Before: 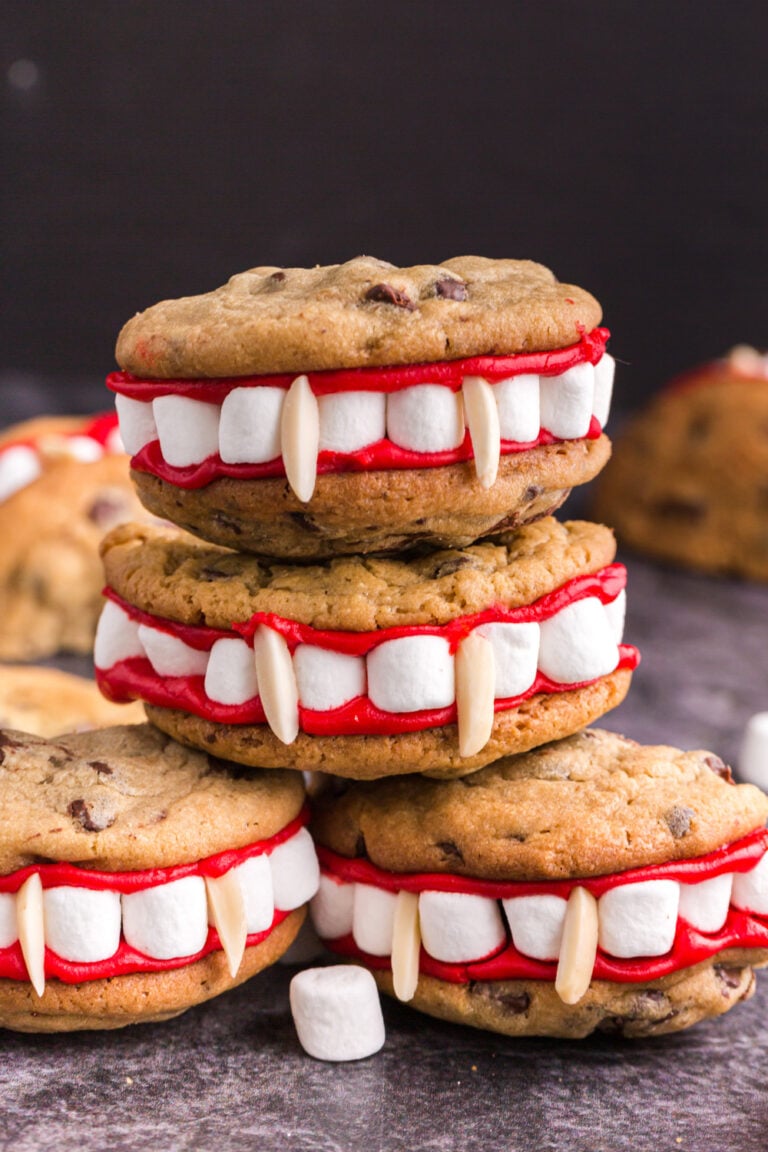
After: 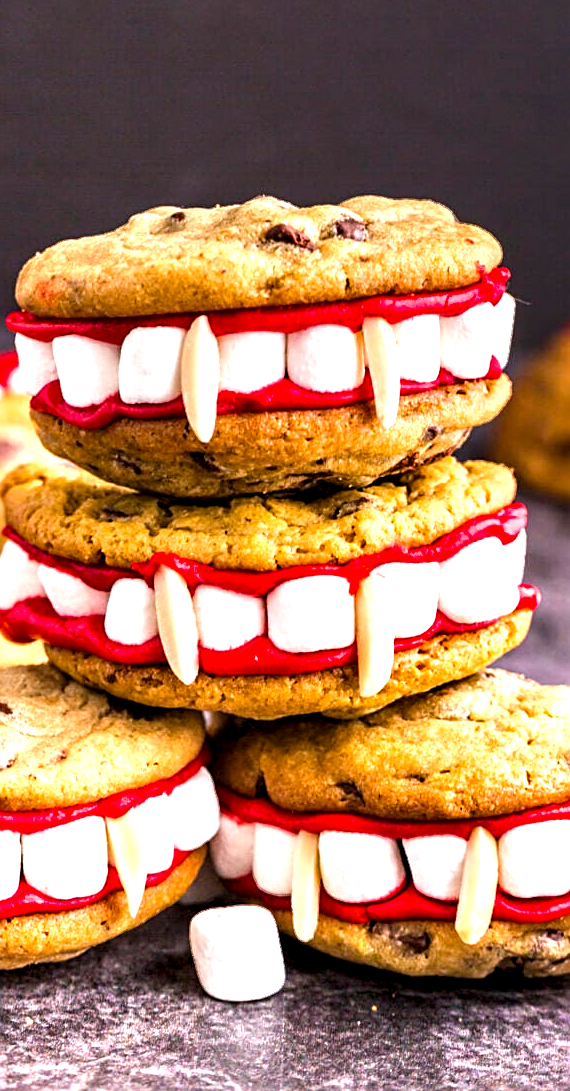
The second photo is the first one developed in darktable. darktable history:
contrast equalizer: y [[0.545, 0.572, 0.59, 0.59, 0.571, 0.545], [0.5 ×6], [0.5 ×6], [0 ×6], [0 ×6]]
crop and rotate: left 13.15%, top 5.251%, right 12.609%
sharpen: on, module defaults
exposure: exposure 0.935 EV, compensate highlight preservation false
color balance rgb: perceptual saturation grading › global saturation 25%, global vibrance 10%
